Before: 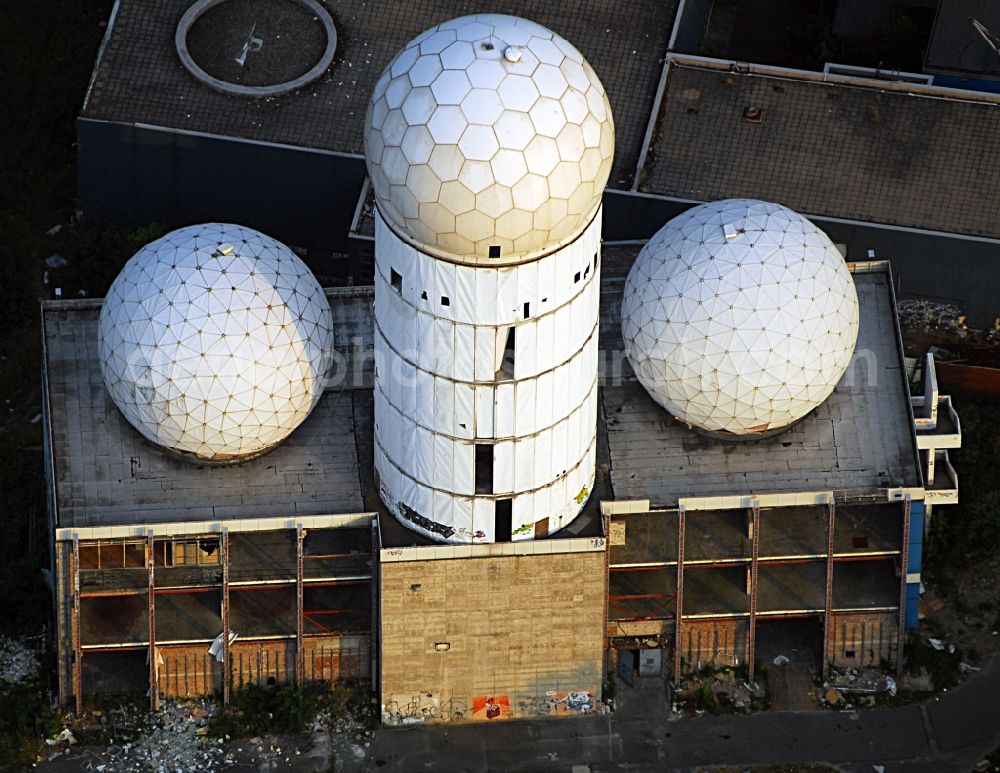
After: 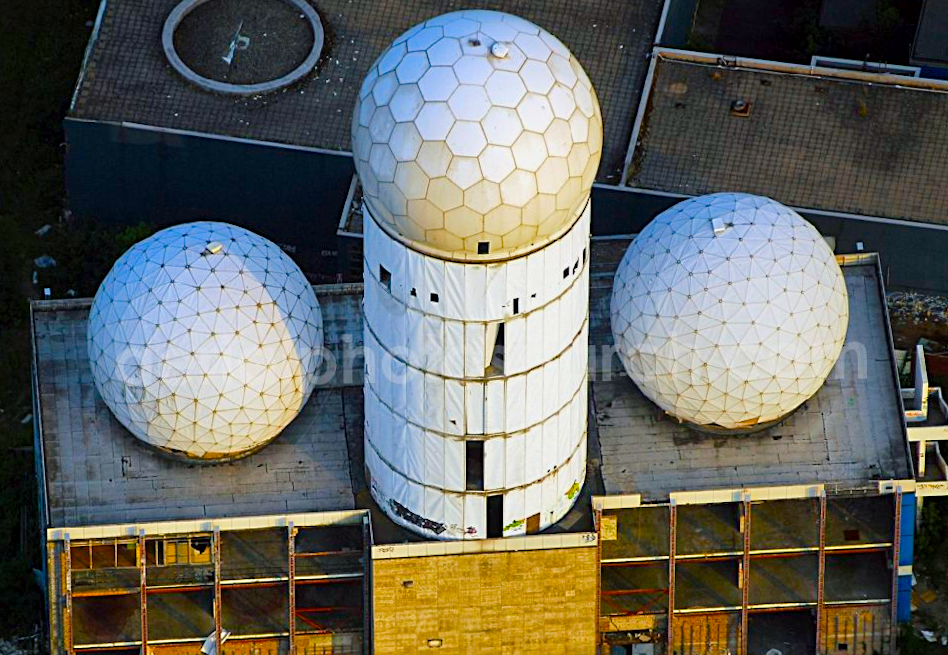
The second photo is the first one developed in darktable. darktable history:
local contrast: mode bilateral grid, contrast 21, coarseness 50, detail 119%, midtone range 0.2
color balance rgb: shadows lift › chroma 2.009%, shadows lift › hue 221.48°, power › hue 169.97°, perceptual saturation grading › global saturation 26.537%, perceptual saturation grading › highlights -28.532%, perceptual saturation grading › mid-tones 15.943%, perceptual saturation grading › shadows 33.328%, perceptual brilliance grading › global brilliance 9.294%, perceptual brilliance grading › shadows 14.212%, global vibrance 45.823%
crop and rotate: angle 0.531°, left 0.436%, right 3.534%, bottom 14.248%
tone equalizer: -8 EV -0.002 EV, -7 EV 0.005 EV, -6 EV -0.025 EV, -5 EV 0.011 EV, -4 EV -0.013 EV, -3 EV 0.01 EV, -2 EV -0.049 EV, -1 EV -0.271 EV, +0 EV -0.581 EV
